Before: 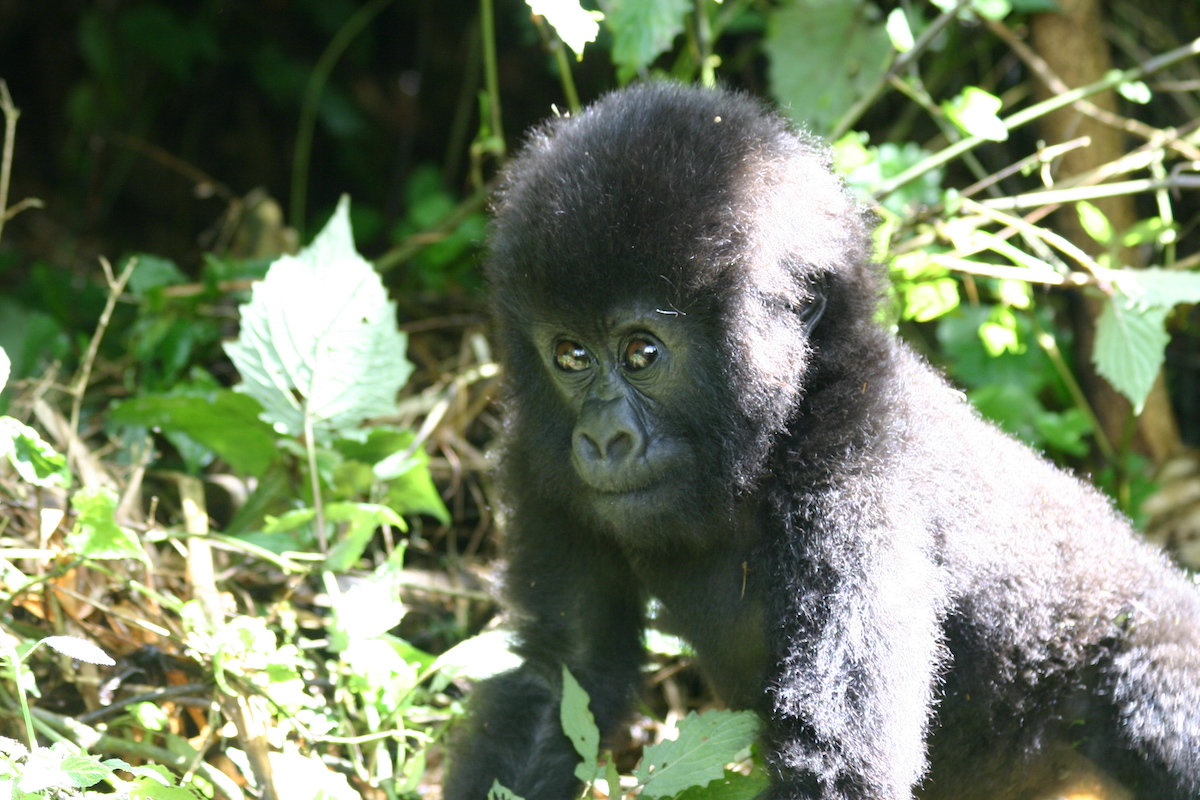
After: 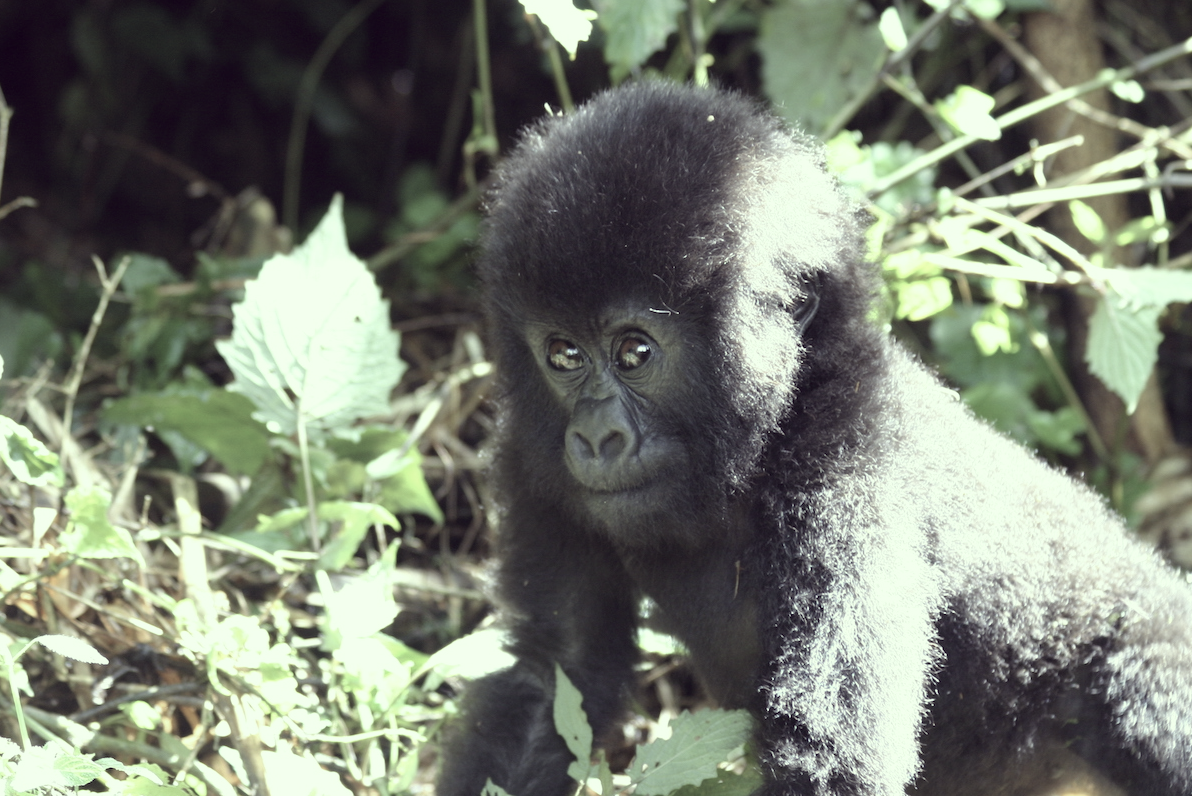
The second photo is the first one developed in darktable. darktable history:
crop and rotate: left 0.614%, top 0.179%, bottom 0.309%
color balance: on, module defaults
color correction: highlights a* -20.17, highlights b* 20.27, shadows a* 20.03, shadows b* -20.46, saturation 0.43
